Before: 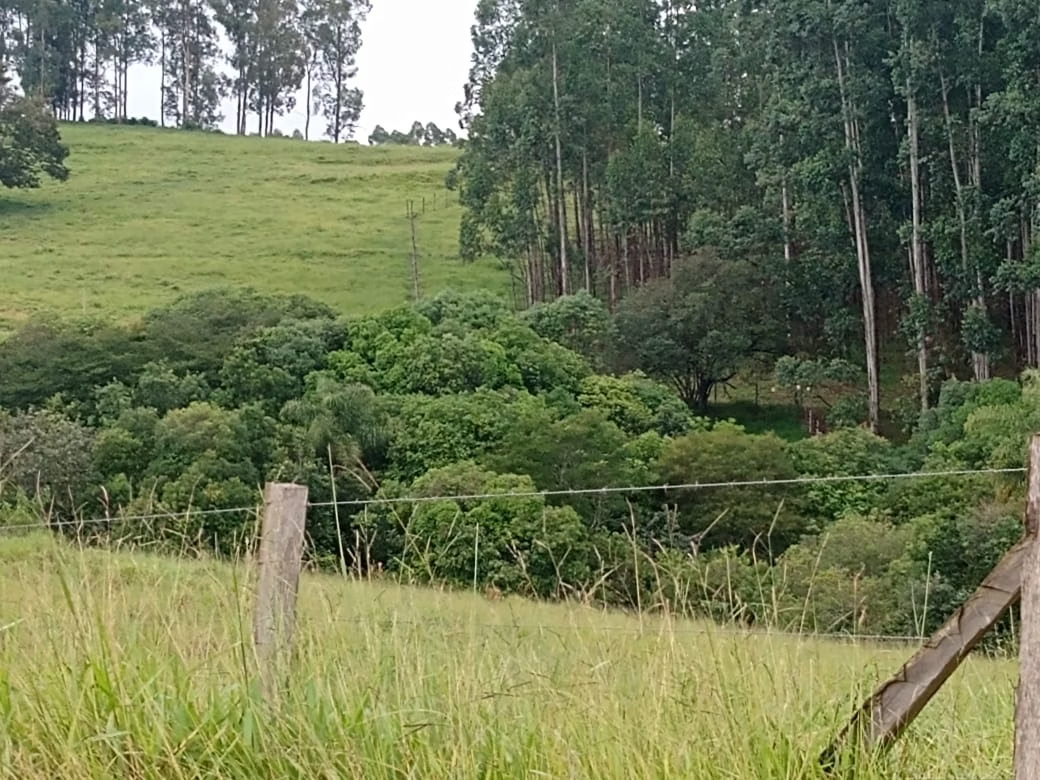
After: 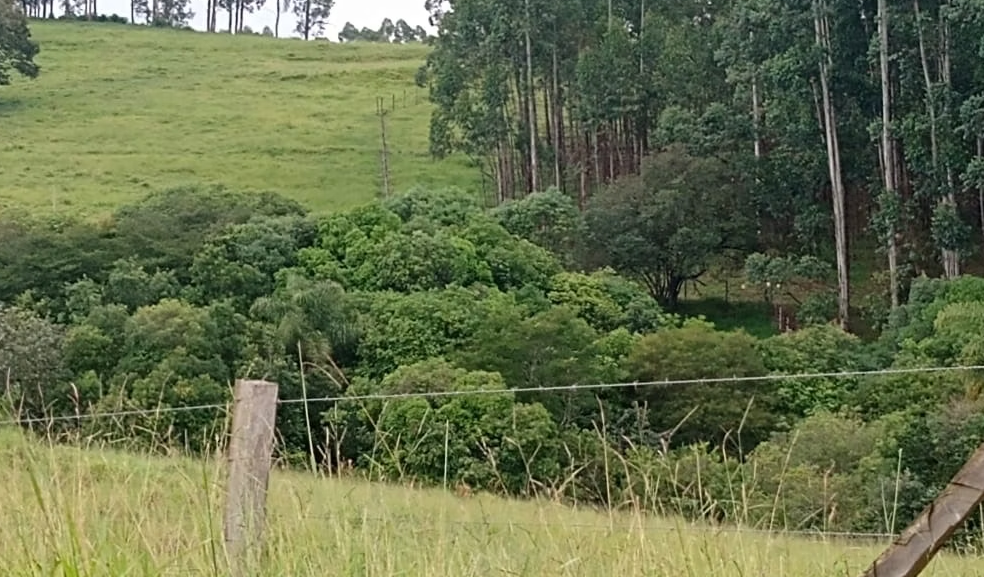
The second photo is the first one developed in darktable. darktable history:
crop and rotate: left 2.948%, top 13.332%, right 2.425%, bottom 12.61%
